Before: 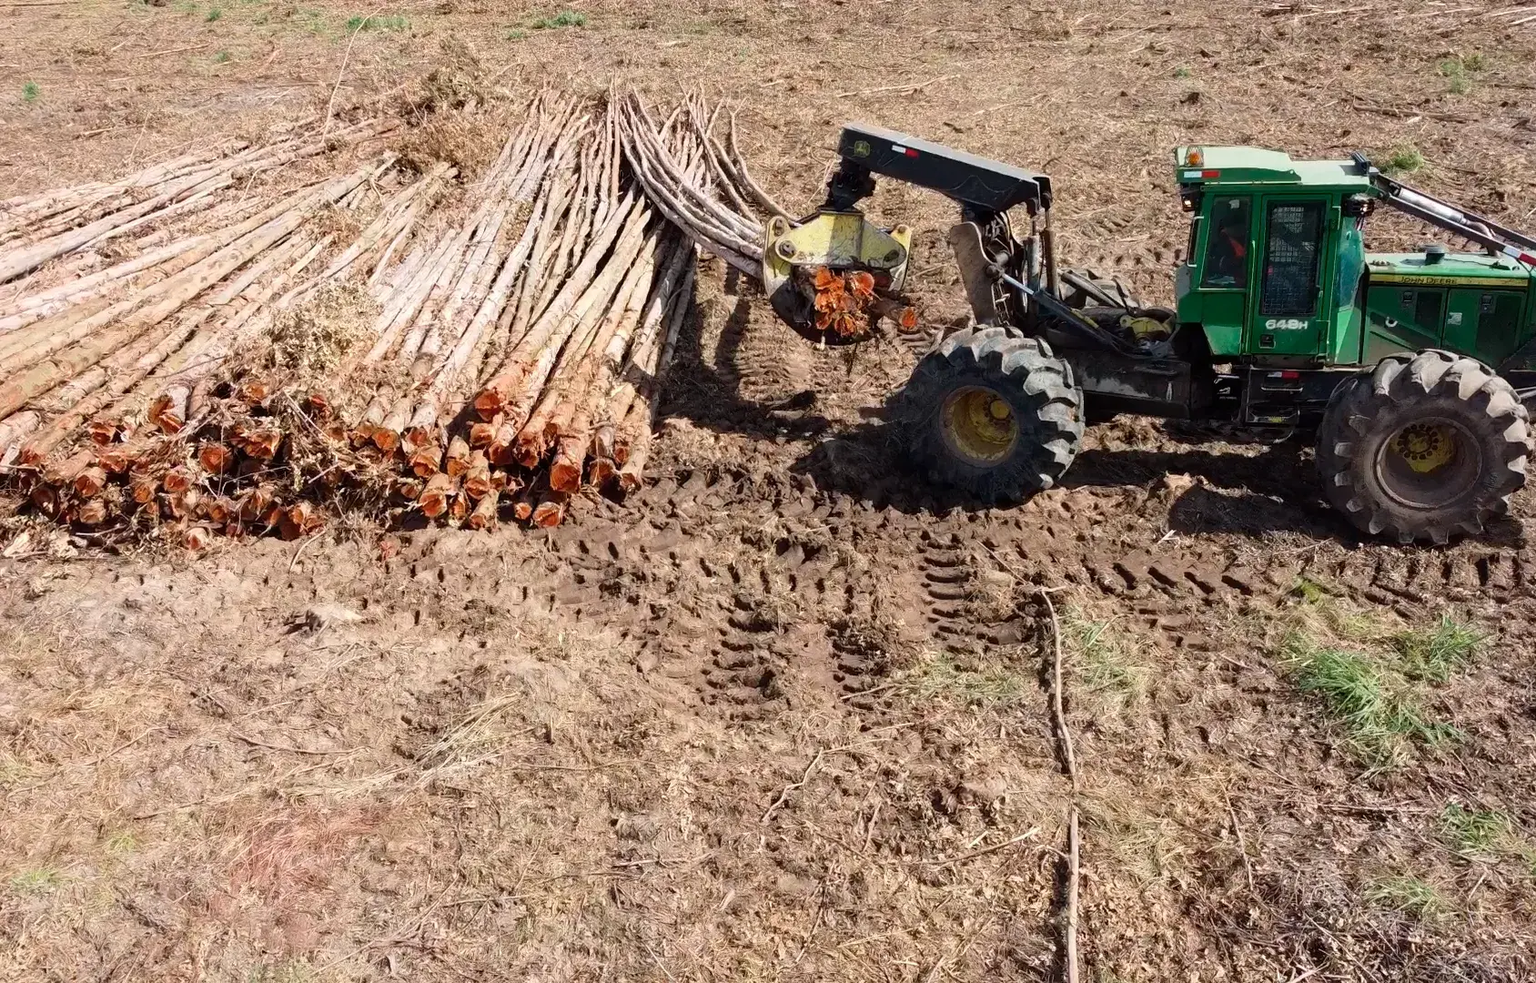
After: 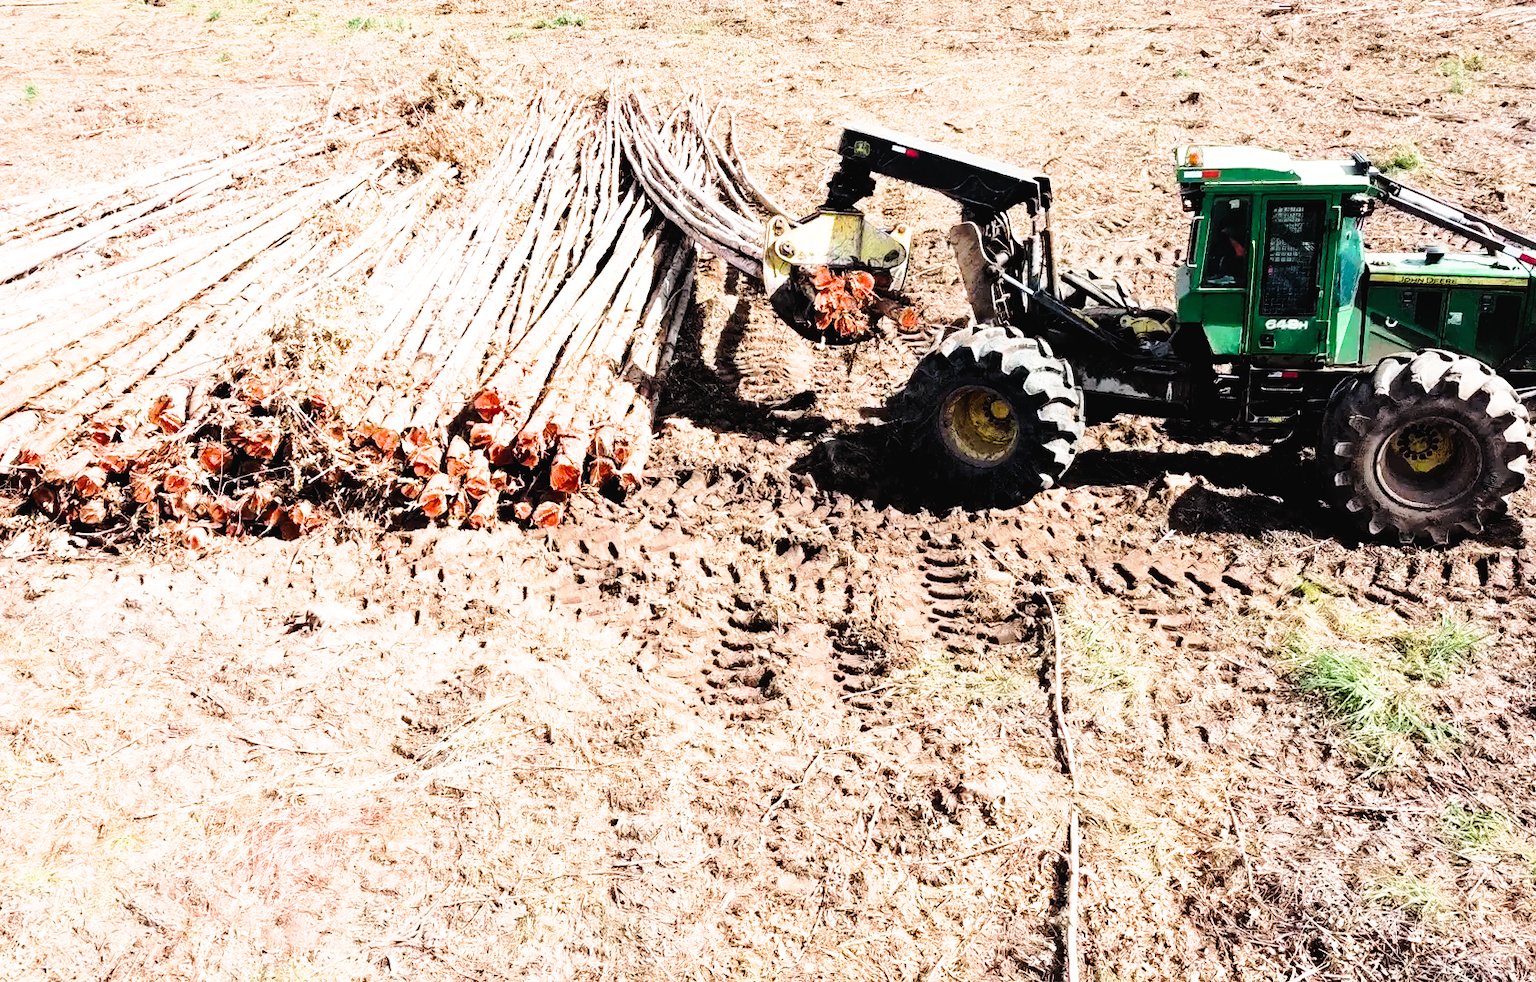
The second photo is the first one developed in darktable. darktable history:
exposure: black level correction 0.002, exposure 1.305 EV, compensate highlight preservation false
filmic rgb: black relative exposure -5.14 EV, white relative exposure 3.55 EV, hardness 3.16, contrast 1.395, highlights saturation mix -49.68%
tone curve: curves: ch0 [(0, 0.021) (0.059, 0.053) (0.212, 0.18) (0.337, 0.304) (0.495, 0.505) (0.725, 0.731) (0.89, 0.919) (1, 1)]; ch1 [(0, 0) (0.094, 0.081) (0.285, 0.299) (0.403, 0.436) (0.479, 0.475) (0.54, 0.55) (0.615, 0.637) (0.683, 0.688) (1, 1)]; ch2 [(0, 0) (0.257, 0.217) (0.434, 0.434) (0.498, 0.507) (0.527, 0.542) (0.597, 0.587) (0.658, 0.595) (1, 1)], preserve colors none
